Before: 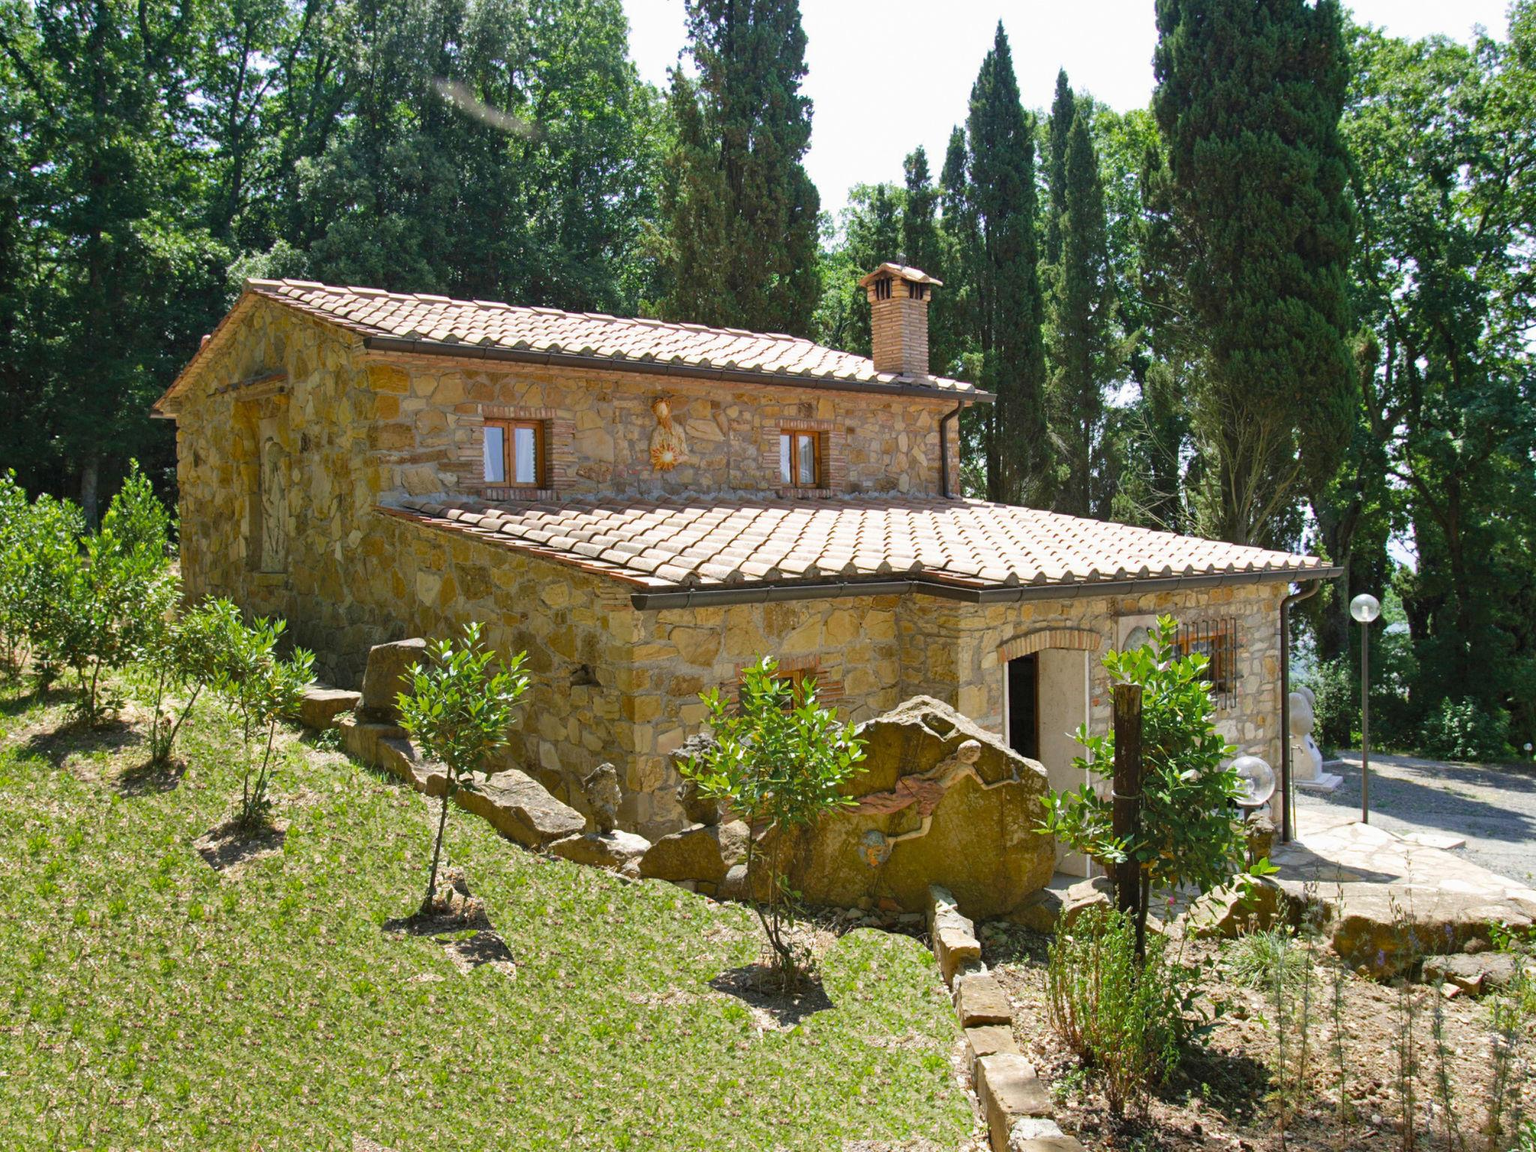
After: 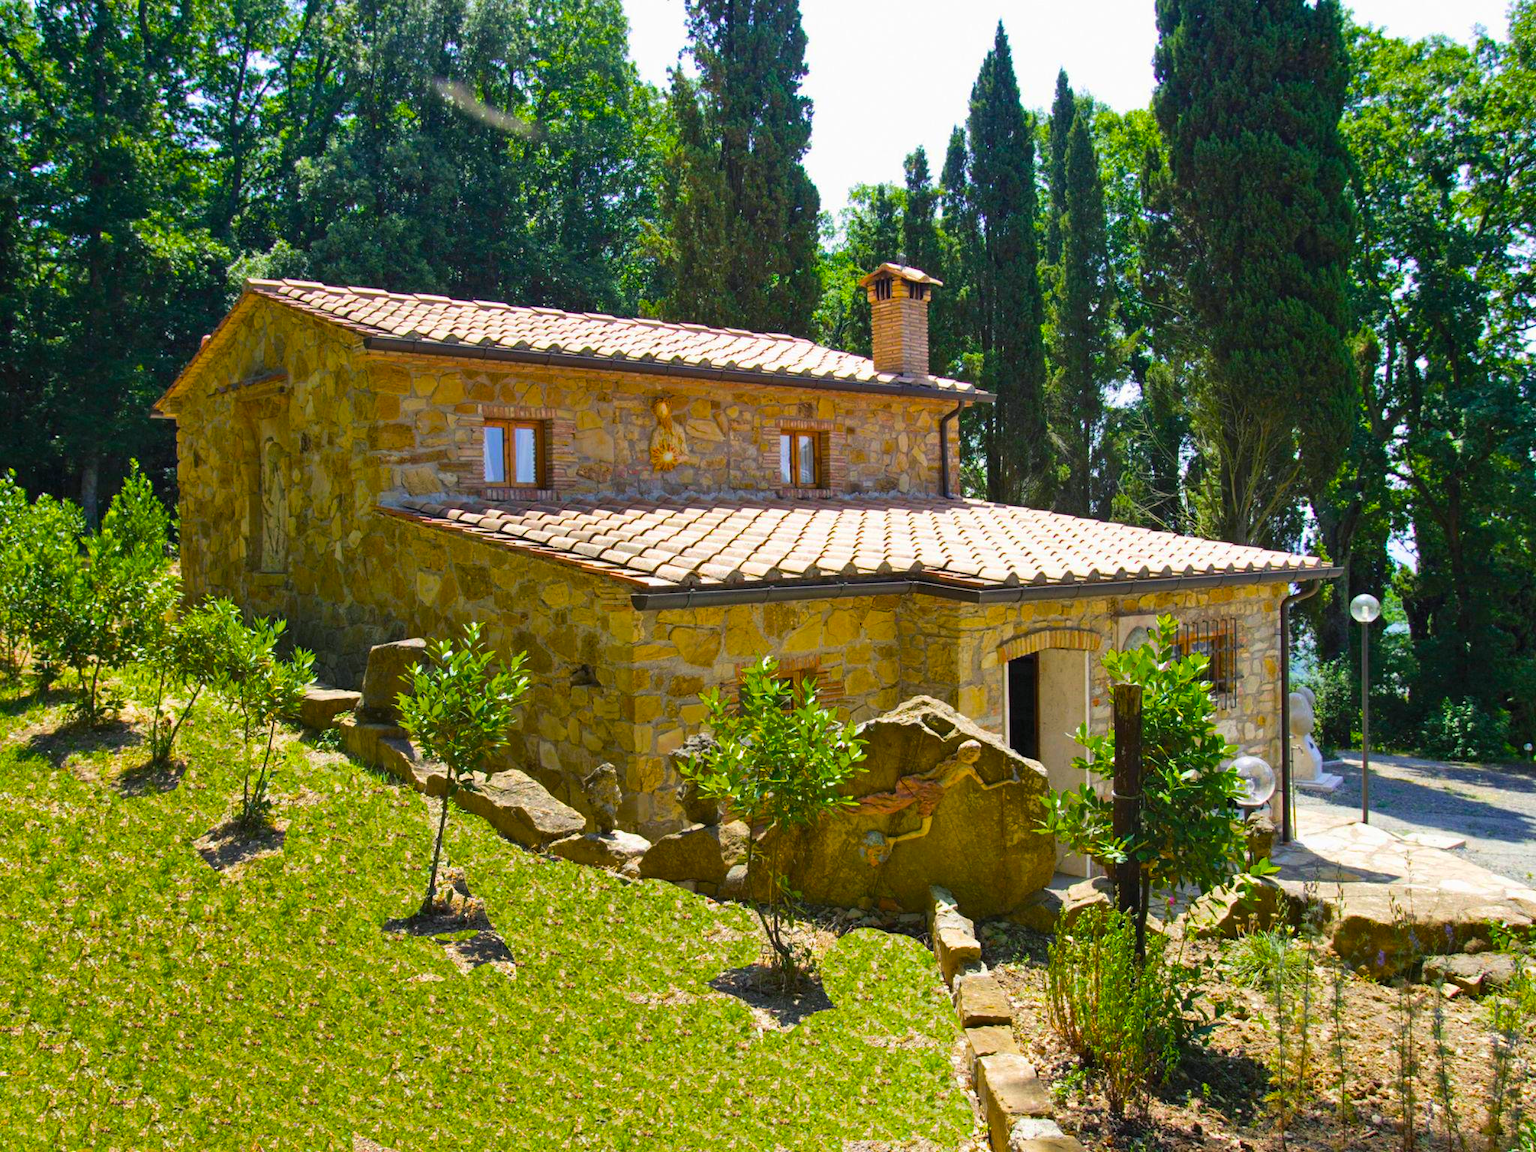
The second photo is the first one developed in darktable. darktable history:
color balance rgb: shadows lift › luminance -22.019%, shadows lift › chroma 6.651%, shadows lift › hue 268.93°, linear chroma grading › shadows -30.282%, linear chroma grading › global chroma 34.411%, perceptual saturation grading › global saturation 25.378%, global vibrance 25.497%
